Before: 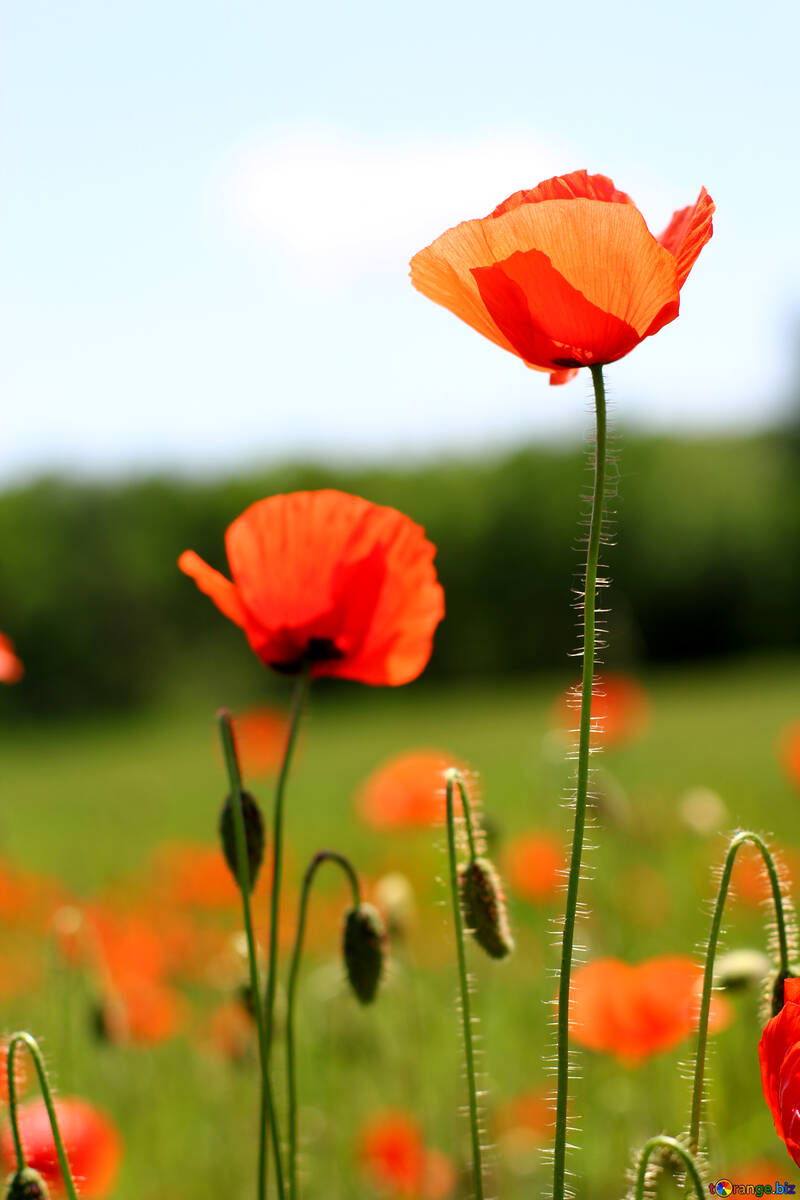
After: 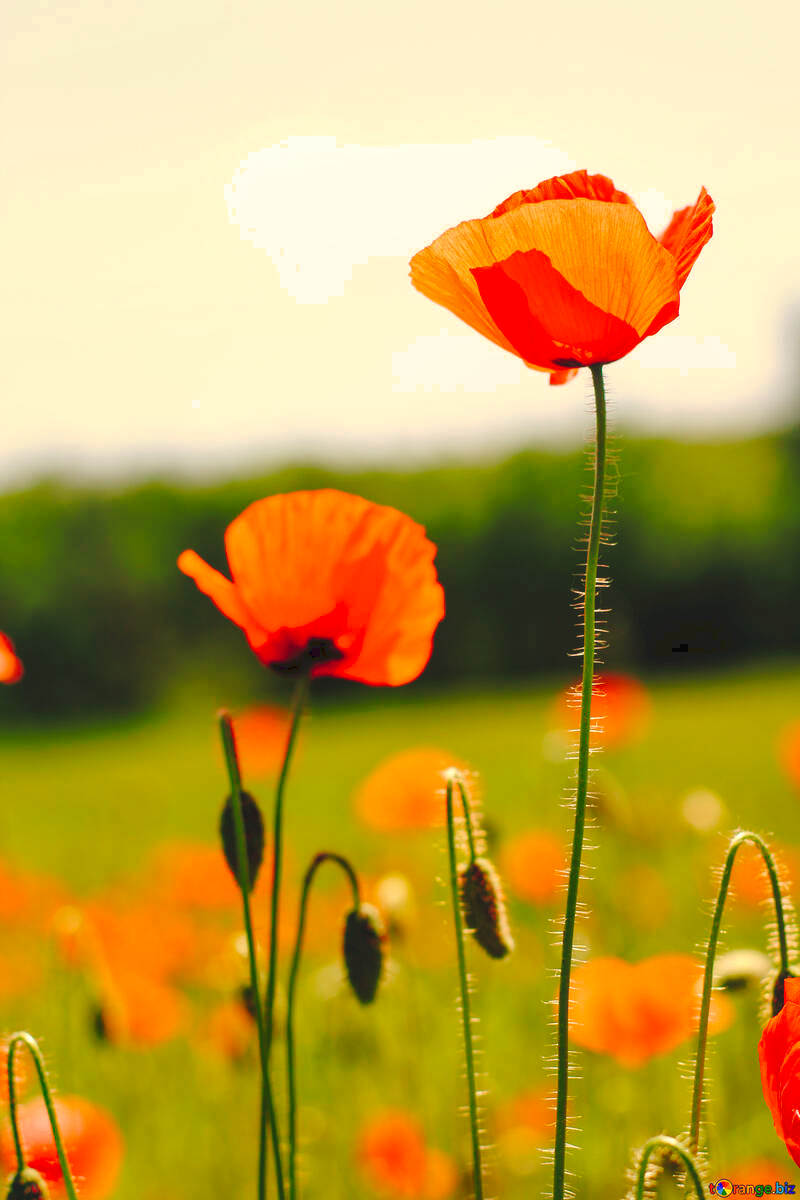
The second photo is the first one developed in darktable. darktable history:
white balance: red 1.138, green 0.996, blue 0.812
shadows and highlights: on, module defaults
local contrast: detail 110%
tone curve: curves: ch0 [(0, 0) (0.003, 0.049) (0.011, 0.052) (0.025, 0.057) (0.044, 0.069) (0.069, 0.076) (0.1, 0.09) (0.136, 0.111) (0.177, 0.15) (0.224, 0.197) (0.277, 0.267) (0.335, 0.366) (0.399, 0.477) (0.468, 0.561) (0.543, 0.651) (0.623, 0.733) (0.709, 0.804) (0.801, 0.869) (0.898, 0.924) (1, 1)], preserve colors none
